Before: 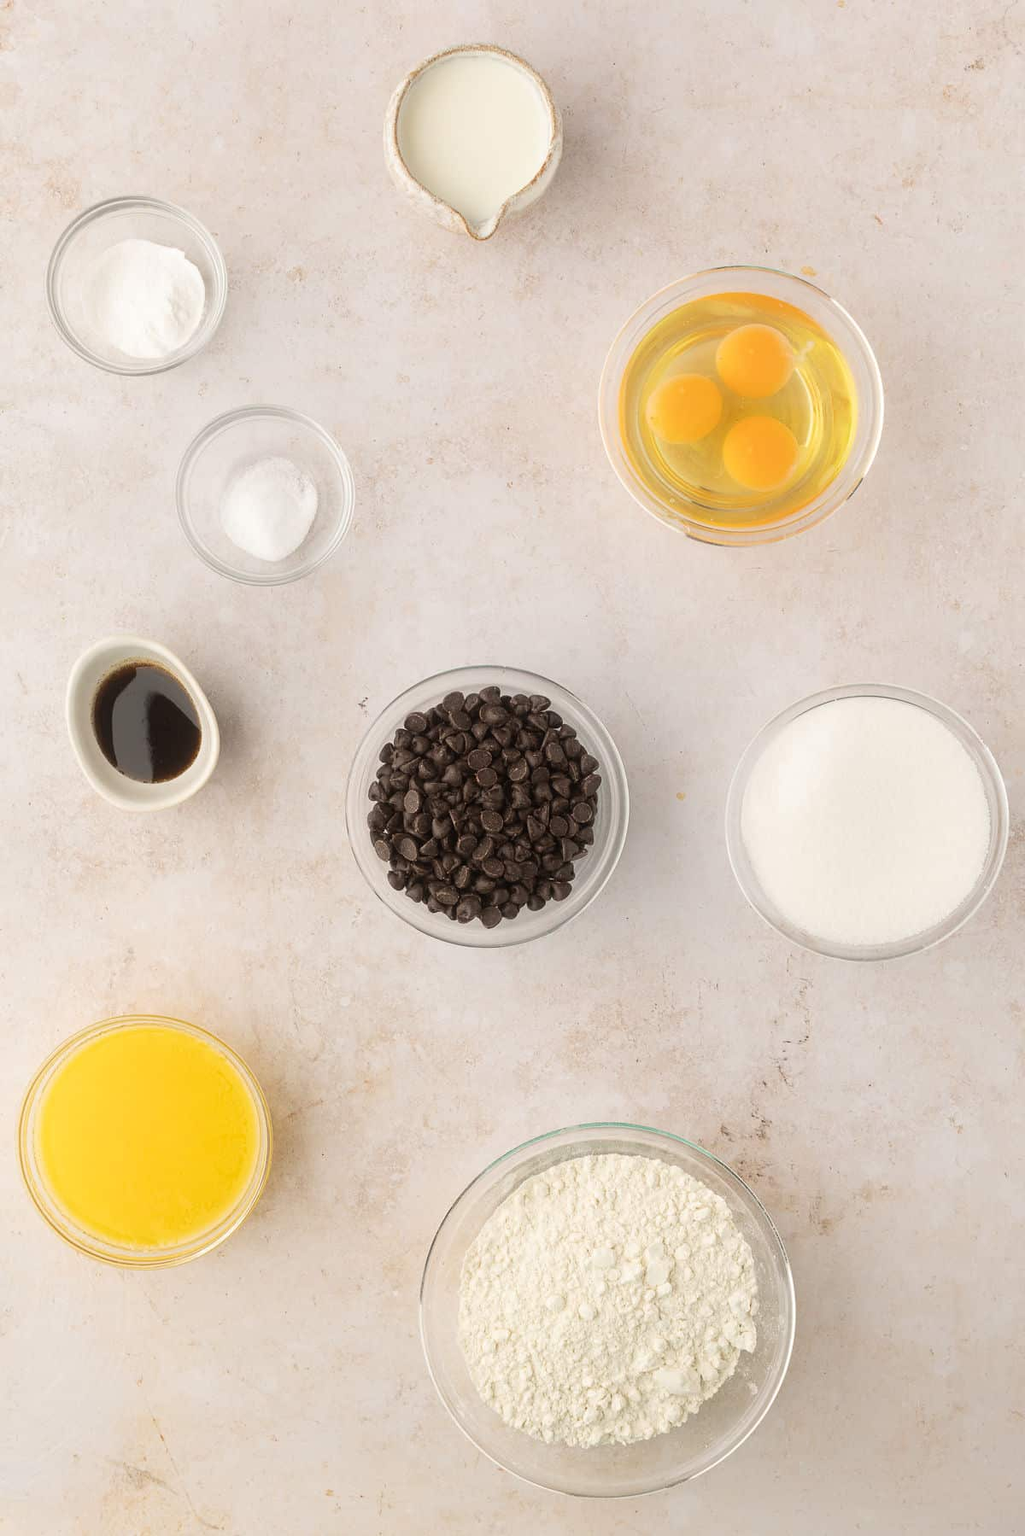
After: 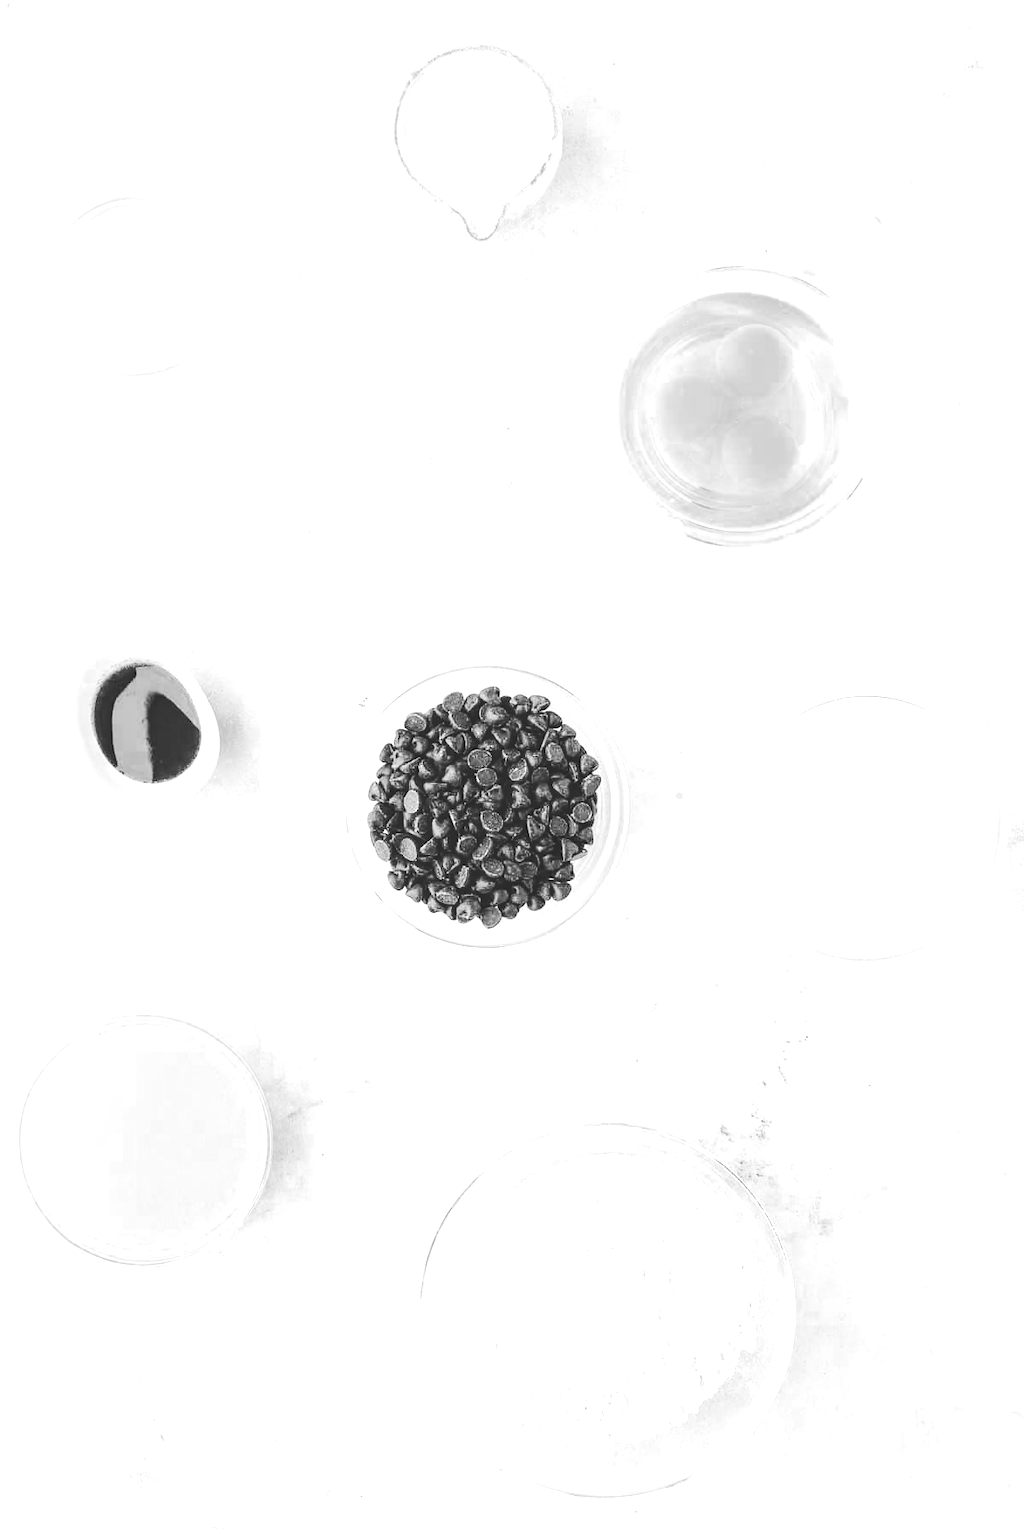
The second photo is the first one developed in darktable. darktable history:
tone curve: curves: ch0 [(0, 0) (0.003, 0.132) (0.011, 0.136) (0.025, 0.14) (0.044, 0.147) (0.069, 0.149) (0.1, 0.156) (0.136, 0.163) (0.177, 0.177) (0.224, 0.2) (0.277, 0.251) (0.335, 0.311) (0.399, 0.387) (0.468, 0.487) (0.543, 0.585) (0.623, 0.675) (0.709, 0.742) (0.801, 0.81) (0.898, 0.867) (1, 1)], preserve colors none
local contrast: detail 130%
color zones: curves: ch0 [(0.002, 0.589) (0.107, 0.484) (0.146, 0.249) (0.217, 0.352) (0.309, 0.525) (0.39, 0.404) (0.455, 0.169) (0.597, 0.055) (0.724, 0.212) (0.775, 0.691) (0.869, 0.571) (1, 0.587)]; ch1 [(0, 0) (0.143, 0) (0.286, 0) (0.429, 0) (0.571, 0) (0.714, 0) (0.857, 0)]
color balance rgb: on, module defaults
tone equalizer: -8 EV -1.08 EV, -7 EV -1.01 EV, -6 EV -0.867 EV, -5 EV -0.578 EV, -3 EV 0.578 EV, -2 EV 0.867 EV, -1 EV 1.01 EV, +0 EV 1.08 EV, edges refinement/feathering 500, mask exposure compensation -1.57 EV, preserve details no
monochrome: a 16.06, b 15.48, size 1
base curve: curves: ch0 [(0, 0) (0.088, 0.125) (0.176, 0.251) (0.354, 0.501) (0.613, 0.749) (1, 0.877)], preserve colors none
exposure: black level correction 0, exposure 1.388 EV, compensate exposure bias true, compensate highlight preservation false
